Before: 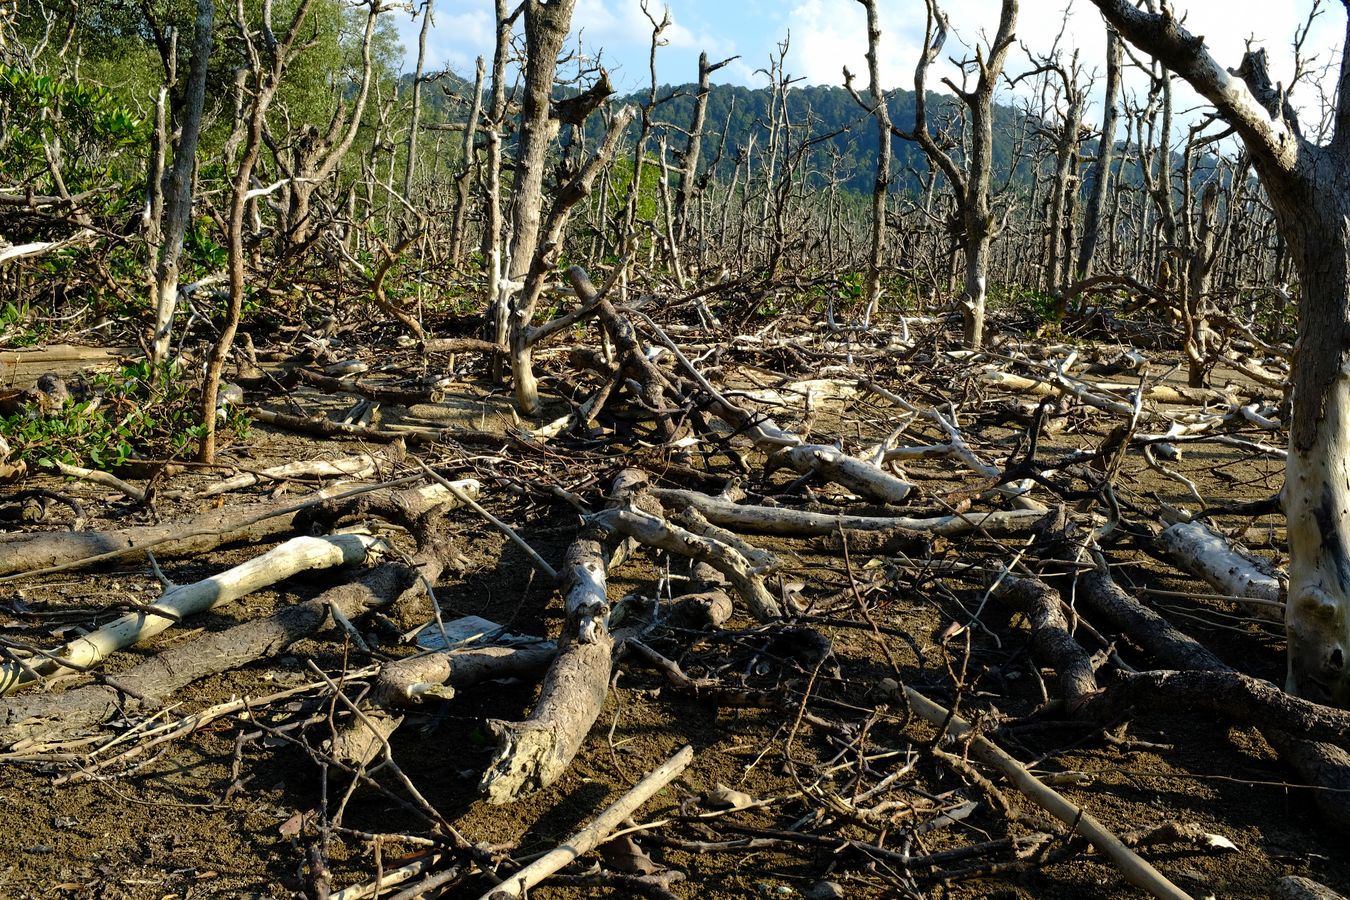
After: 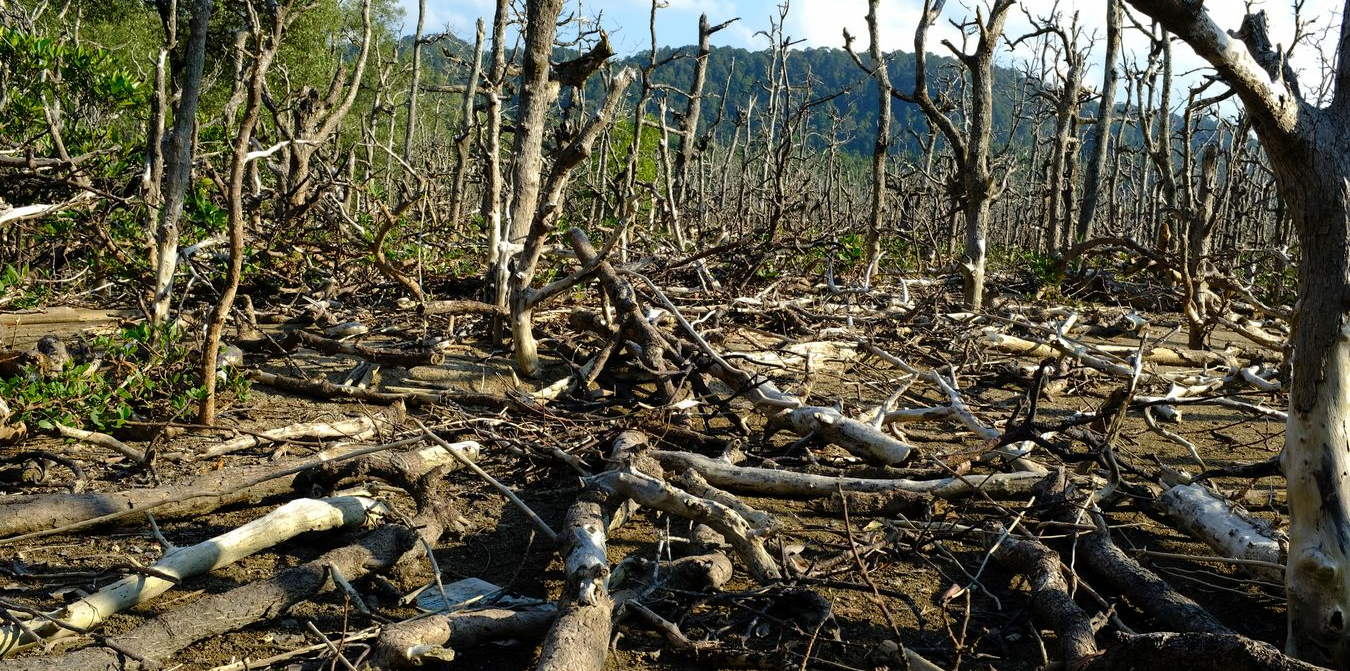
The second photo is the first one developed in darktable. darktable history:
crop: top 4.298%, bottom 21.068%
